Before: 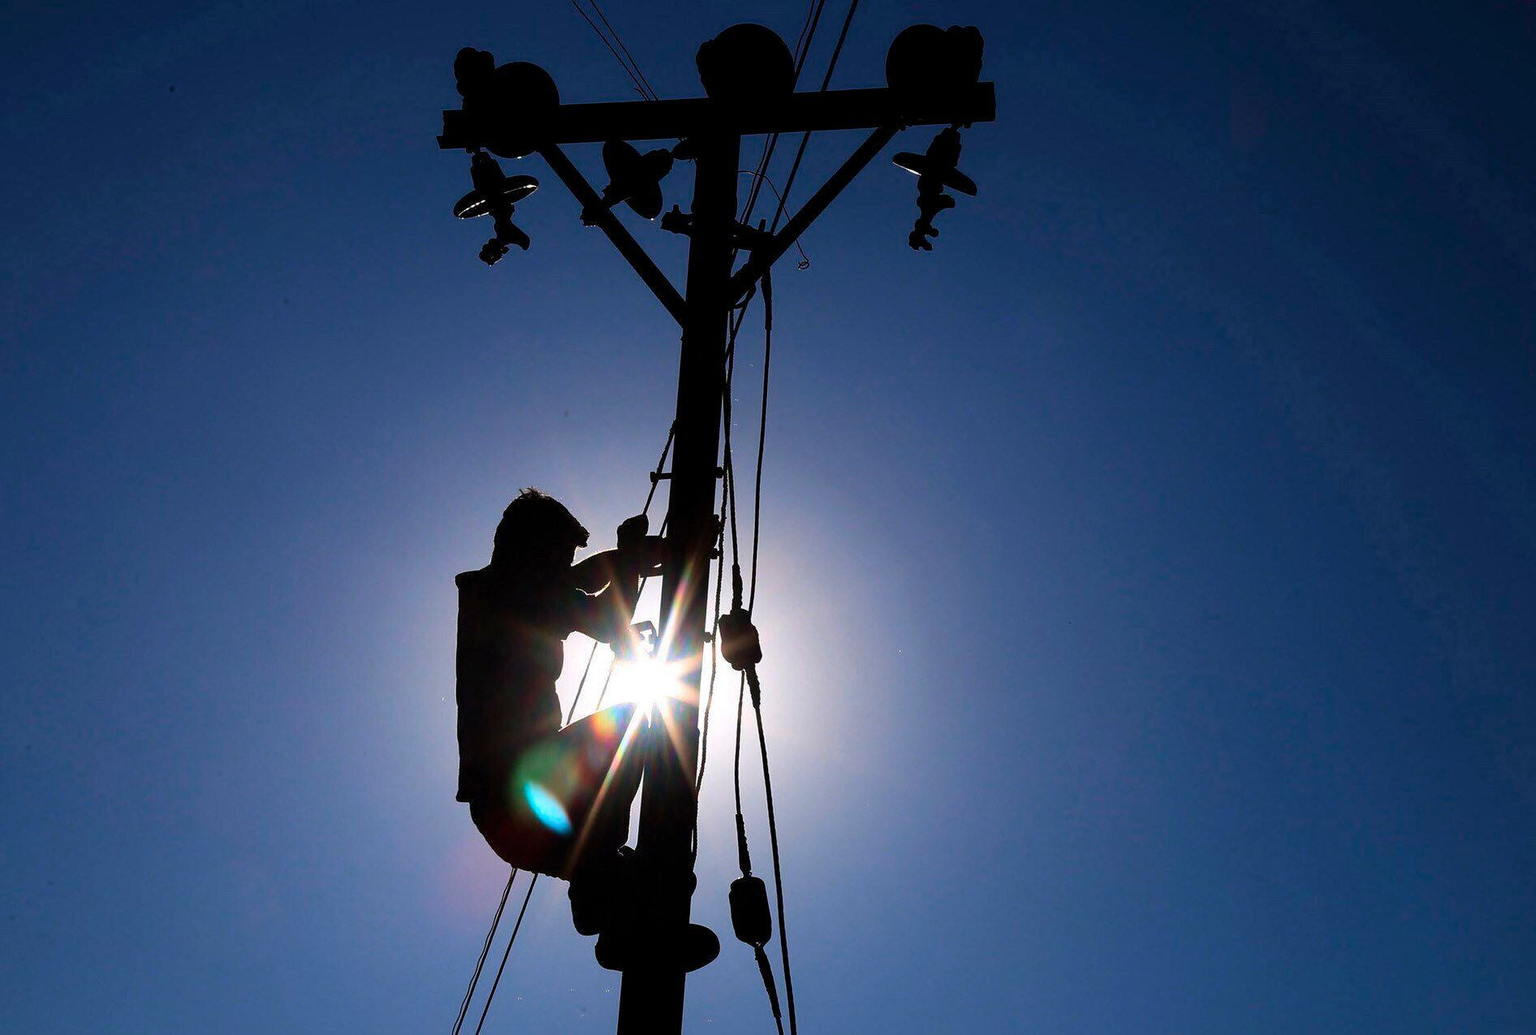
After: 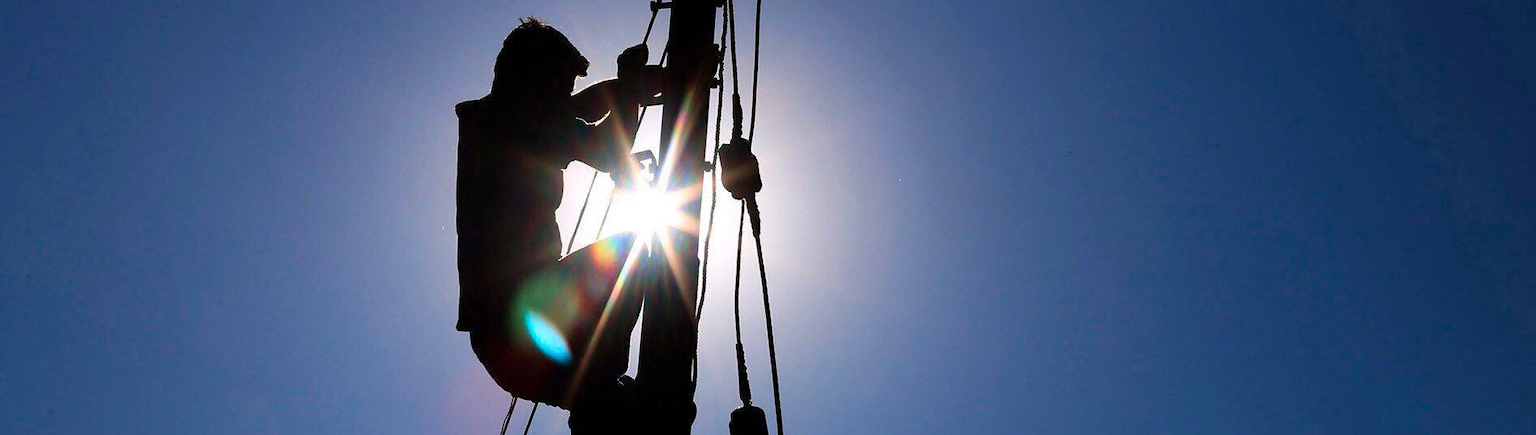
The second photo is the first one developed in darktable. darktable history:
crop: top 45.56%, bottom 12.265%
